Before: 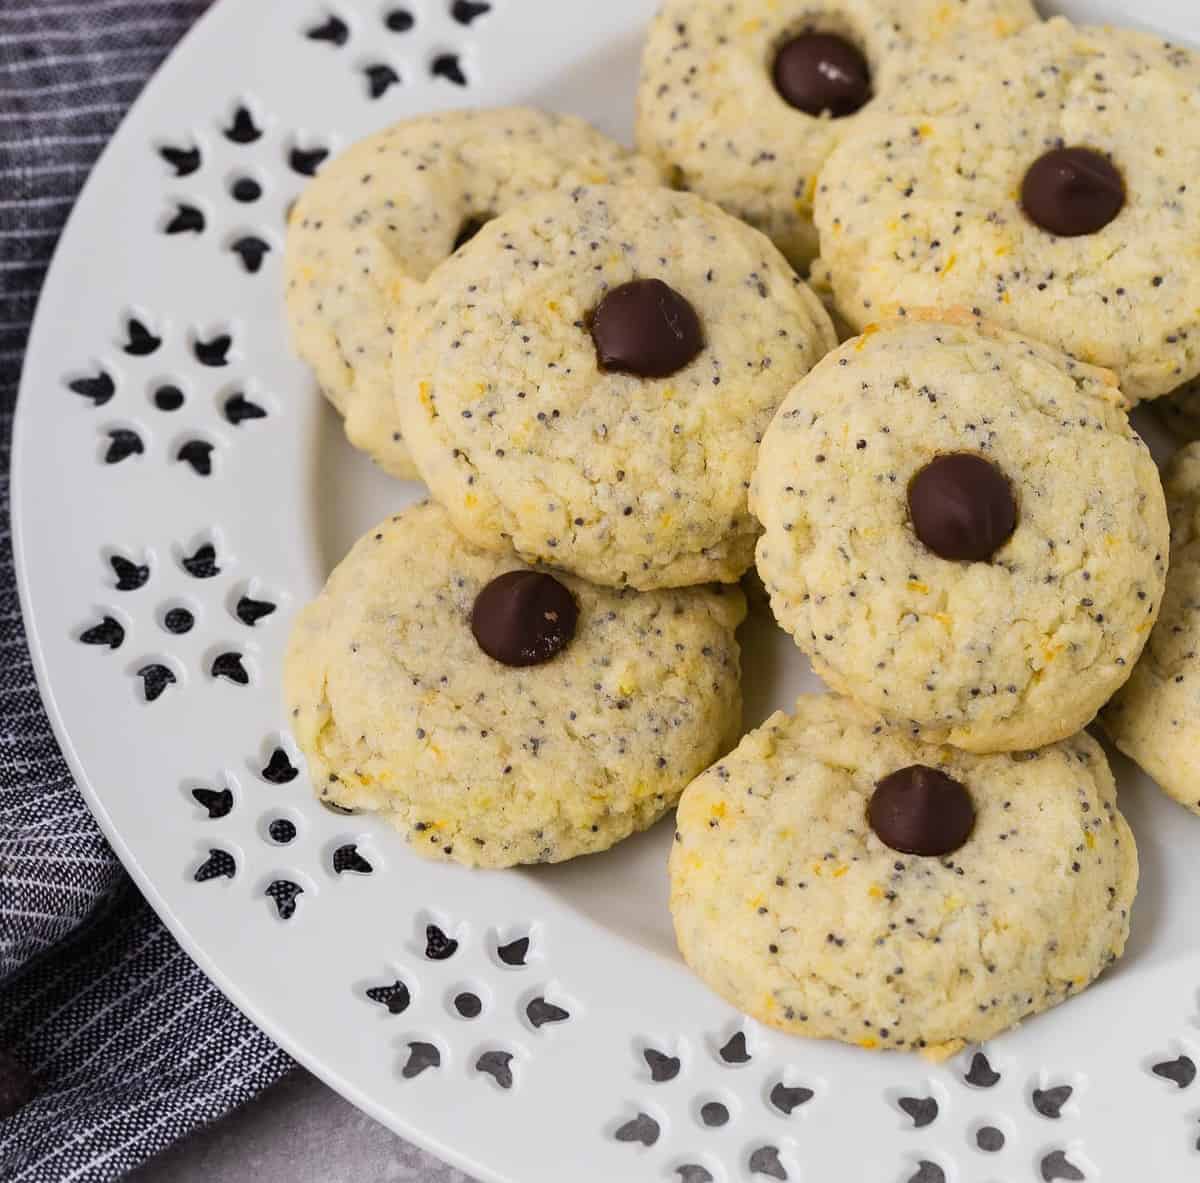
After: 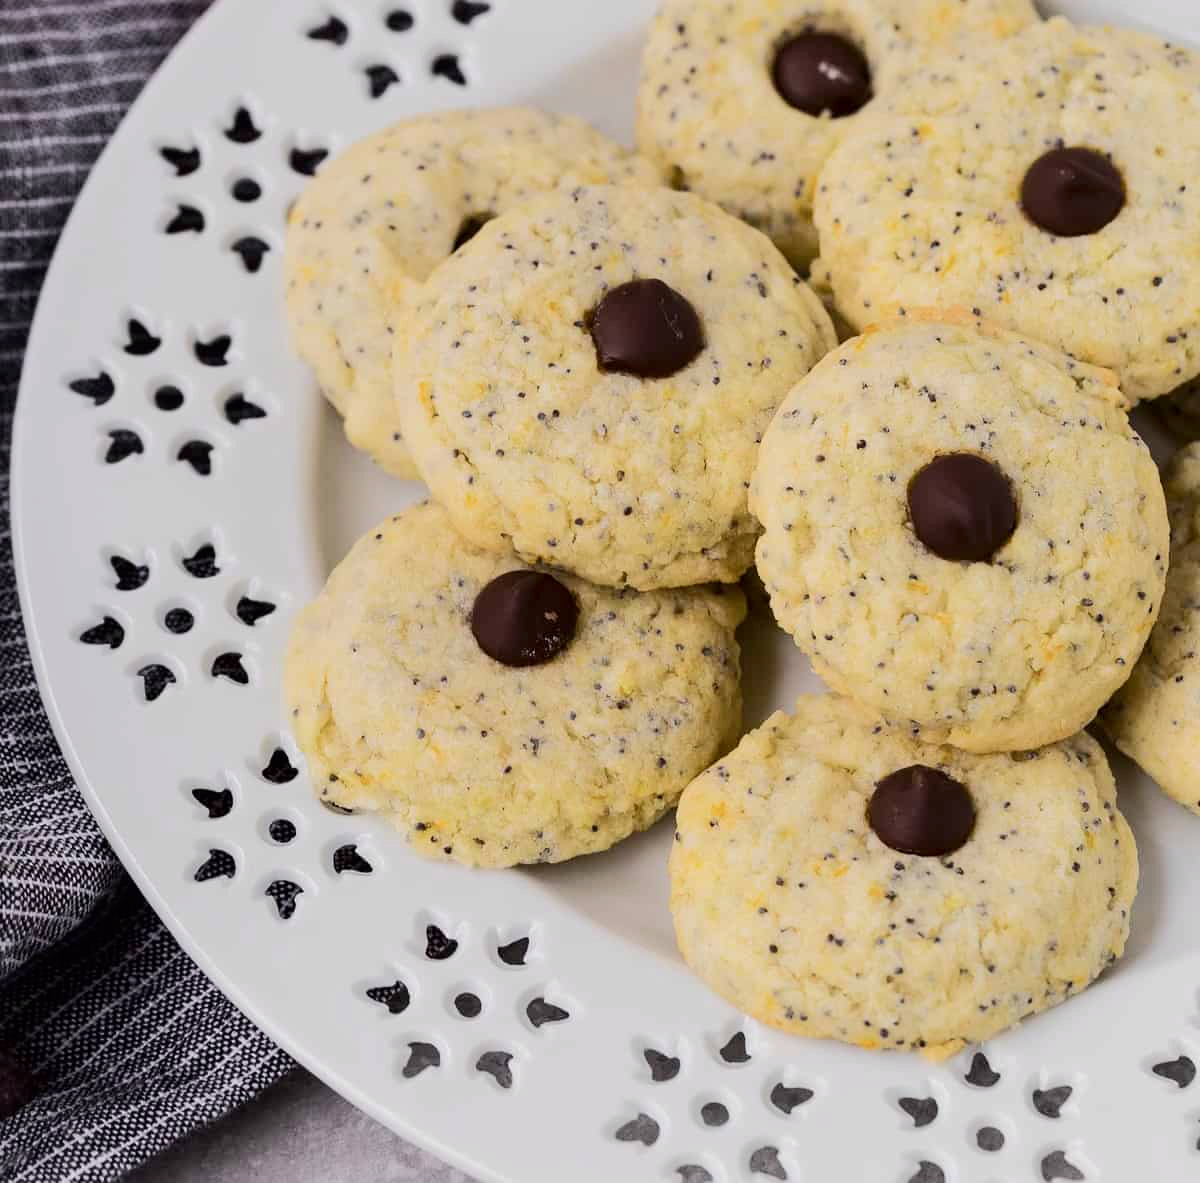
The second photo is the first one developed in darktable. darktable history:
tone curve: curves: ch0 [(0, 0) (0.052, 0.018) (0.236, 0.207) (0.41, 0.417) (0.485, 0.518) (0.54, 0.584) (0.625, 0.666) (0.845, 0.828) (0.994, 0.964)]; ch1 [(0, 0) (0.136, 0.146) (0.317, 0.34) (0.382, 0.408) (0.434, 0.441) (0.472, 0.479) (0.498, 0.501) (0.557, 0.558) (0.616, 0.59) (0.739, 0.7) (1, 1)]; ch2 [(0, 0) (0.352, 0.403) (0.447, 0.466) (0.482, 0.482) (0.528, 0.526) (0.586, 0.577) (0.618, 0.621) (0.785, 0.747) (1, 1)], color space Lab, independent channels, preserve colors none
